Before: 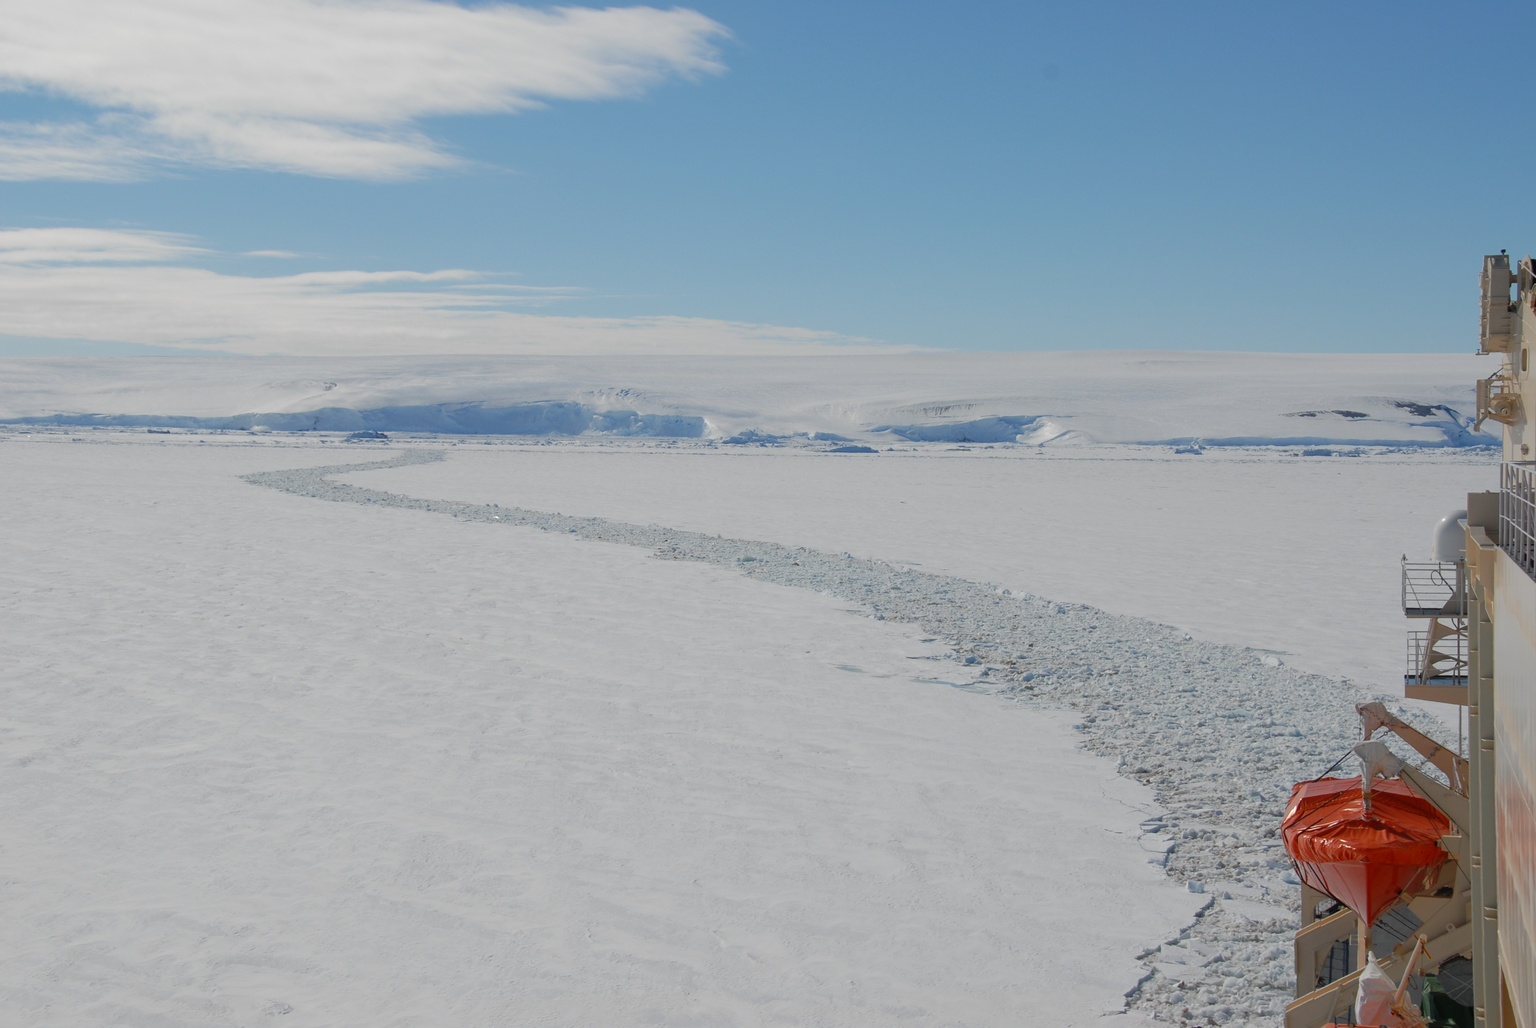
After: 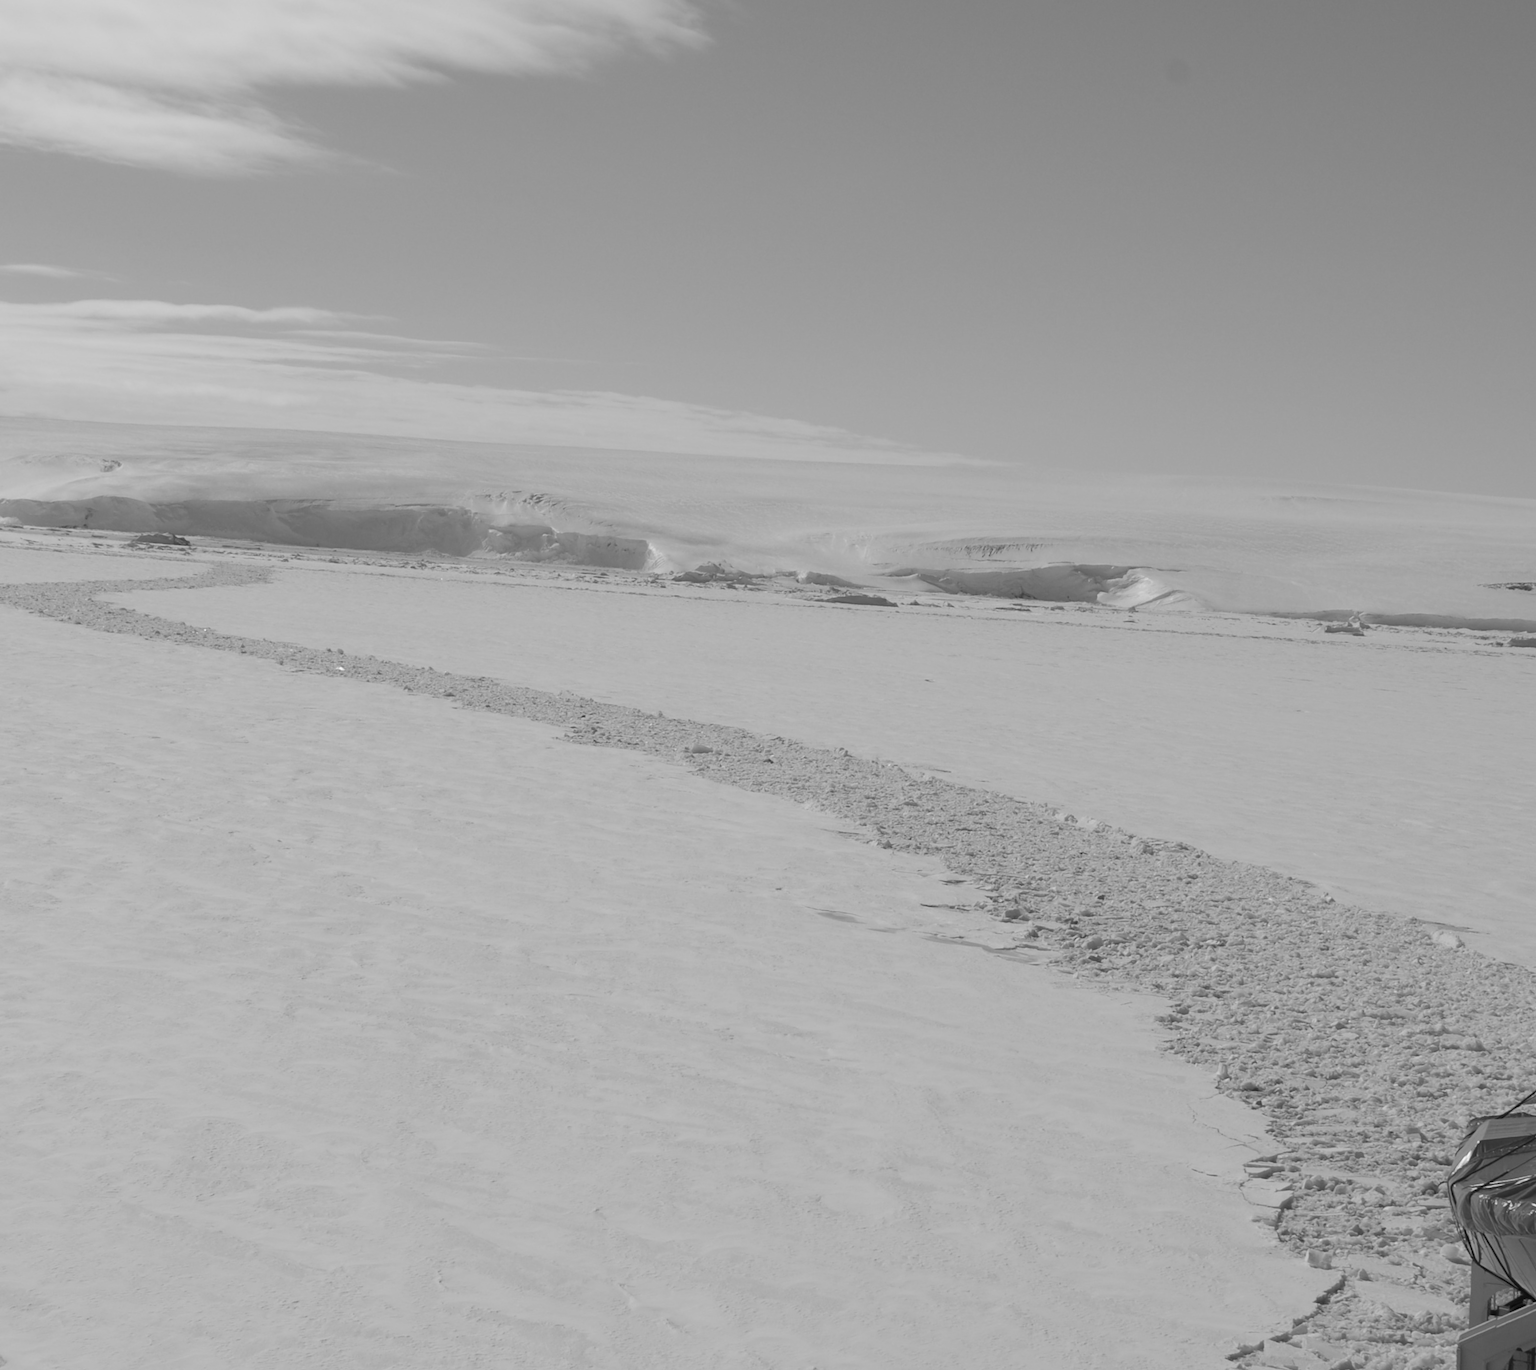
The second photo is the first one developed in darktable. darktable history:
monochrome: a -4.13, b 5.16, size 1
rotate and perspective: crop left 0, crop top 0
exposure: compensate highlight preservation false
crop and rotate: angle -3.27°, left 14.277%, top 0.028%, right 10.766%, bottom 0.028%
